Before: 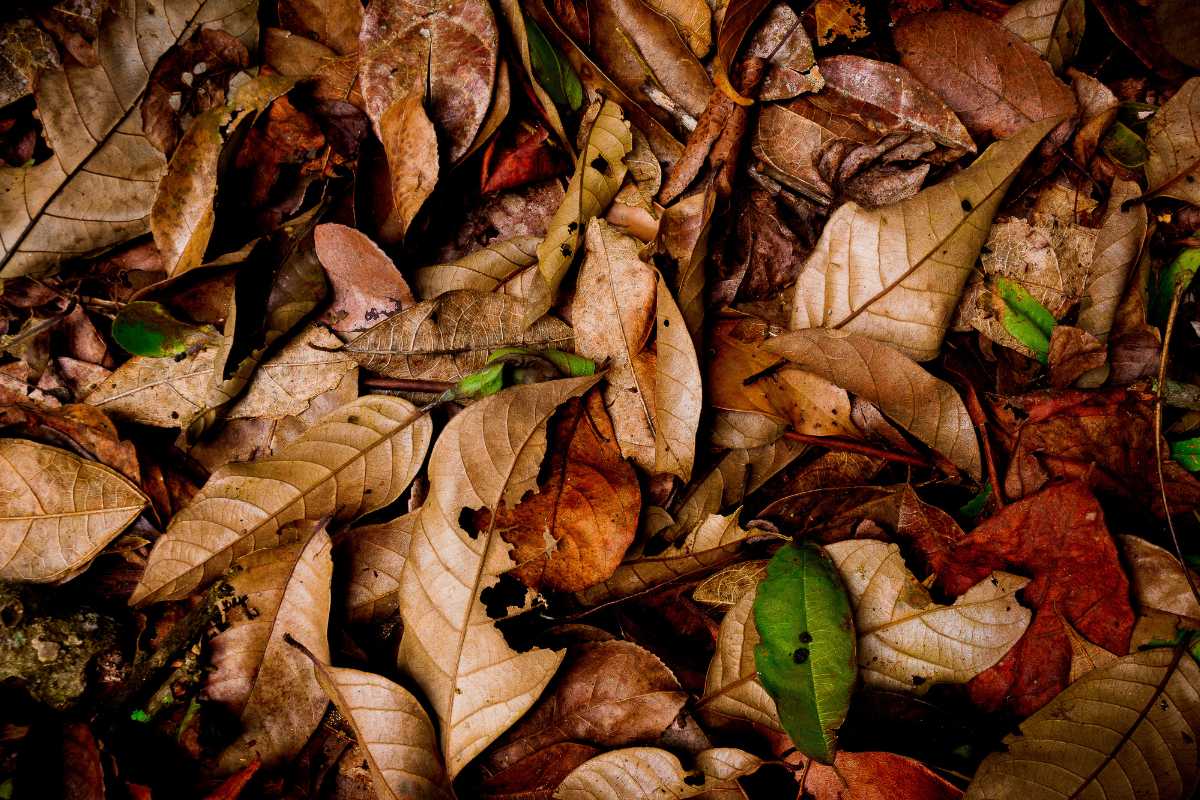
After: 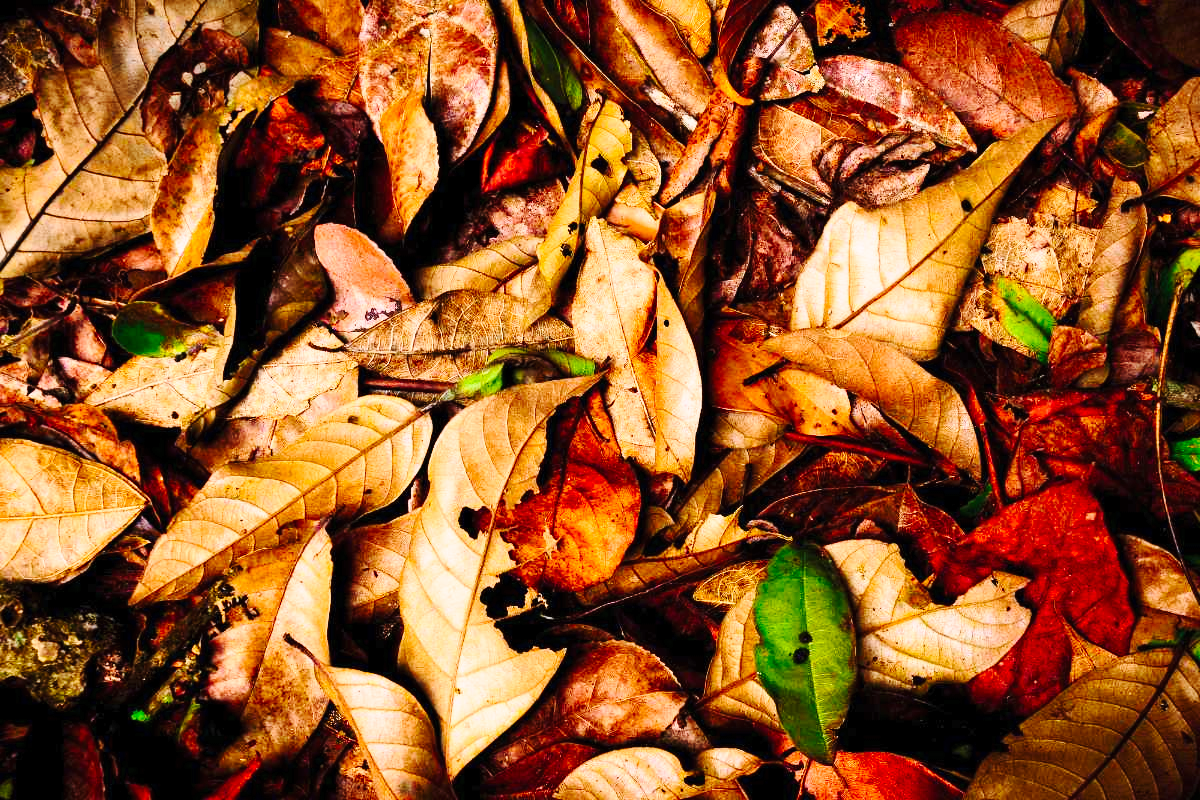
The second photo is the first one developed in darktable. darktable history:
base curve: curves: ch0 [(0, 0) (0.028, 0.03) (0.121, 0.232) (0.46, 0.748) (0.859, 0.968) (1, 1)], preserve colors none
contrast brightness saturation: contrast 0.197, brightness 0.161, saturation 0.218
